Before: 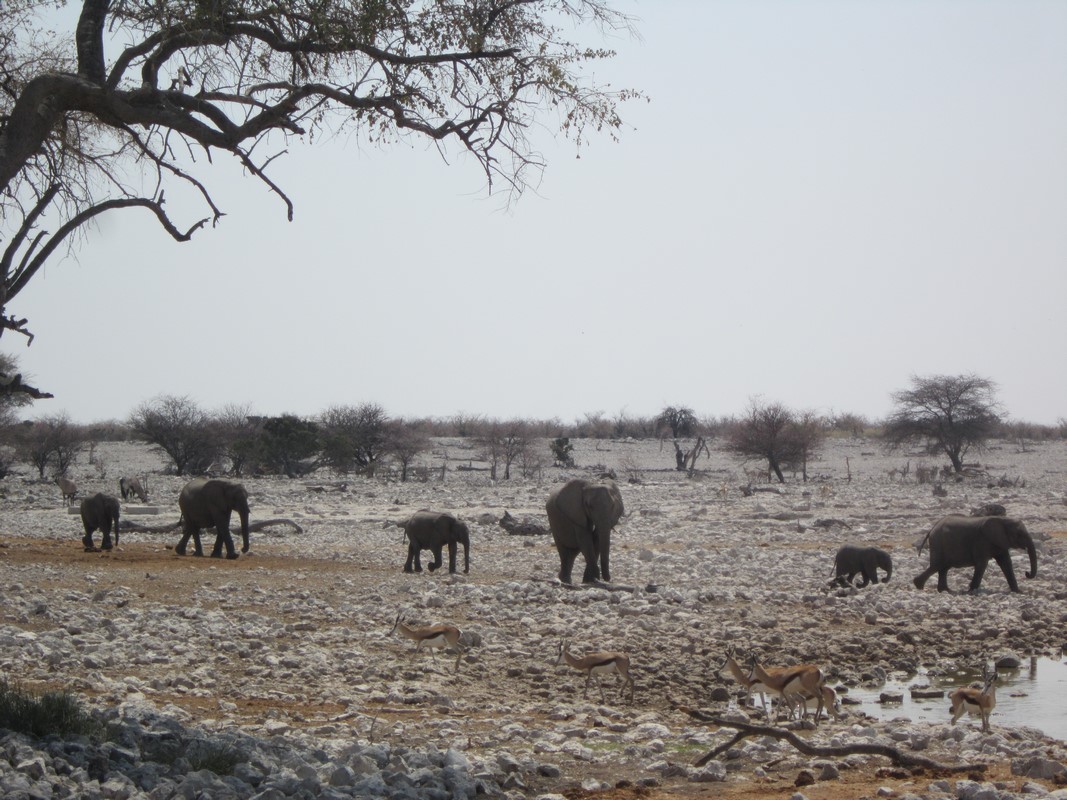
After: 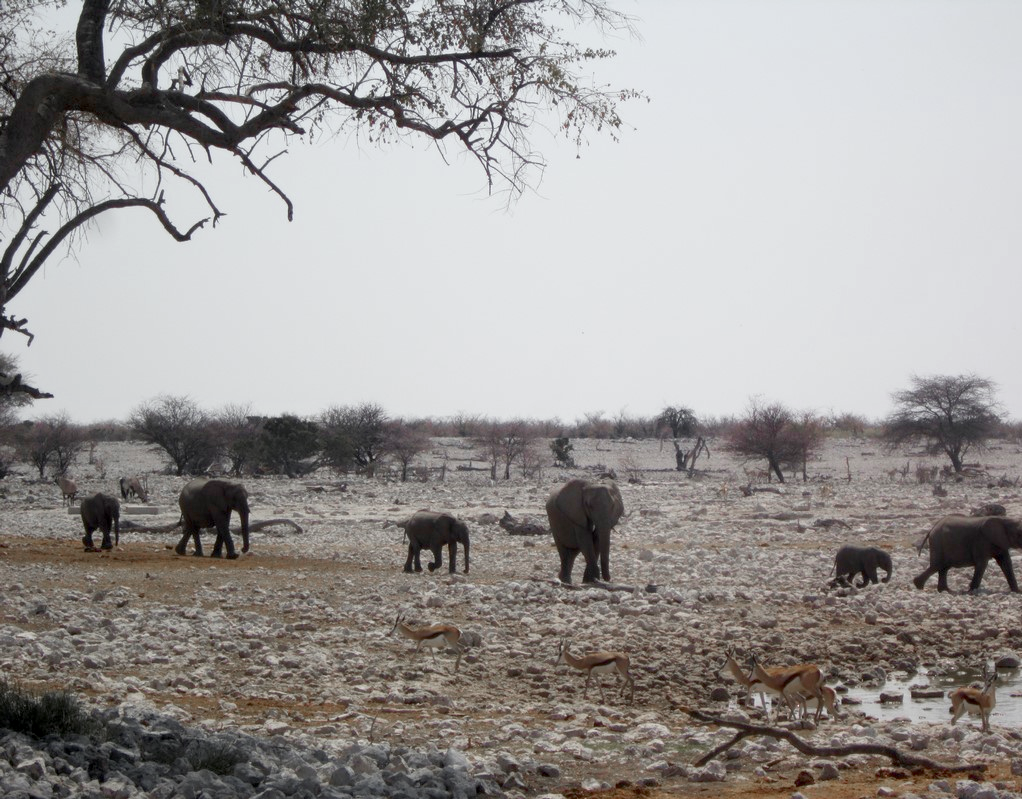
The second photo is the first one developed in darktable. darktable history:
tone equalizer: on, module defaults
color zones: curves: ch0 [(0, 0.48) (0.209, 0.398) (0.305, 0.332) (0.429, 0.493) (0.571, 0.5) (0.714, 0.5) (0.857, 0.5) (1, 0.48)]; ch1 [(0, 0.736) (0.143, 0.625) (0.225, 0.371) (0.429, 0.256) (0.571, 0.241) (0.714, 0.213) (0.857, 0.48) (1, 0.736)]; ch2 [(0, 0.448) (0.143, 0.498) (0.286, 0.5) (0.429, 0.5) (0.571, 0.5) (0.714, 0.5) (0.857, 0.5) (1, 0.448)]
exposure: black level correction 0.009, exposure 0.119 EV, compensate highlight preservation false
crop: right 4.126%, bottom 0.031%
color correction: saturation 0.99
